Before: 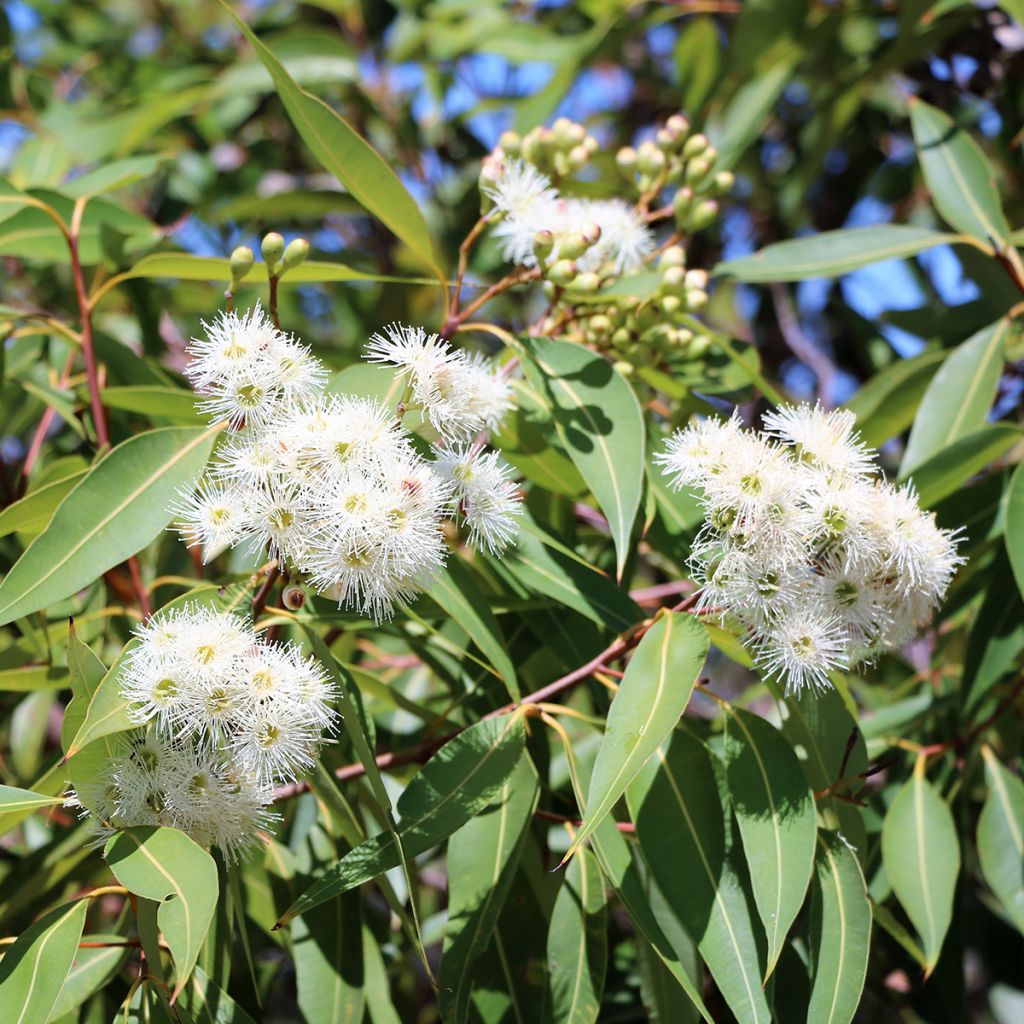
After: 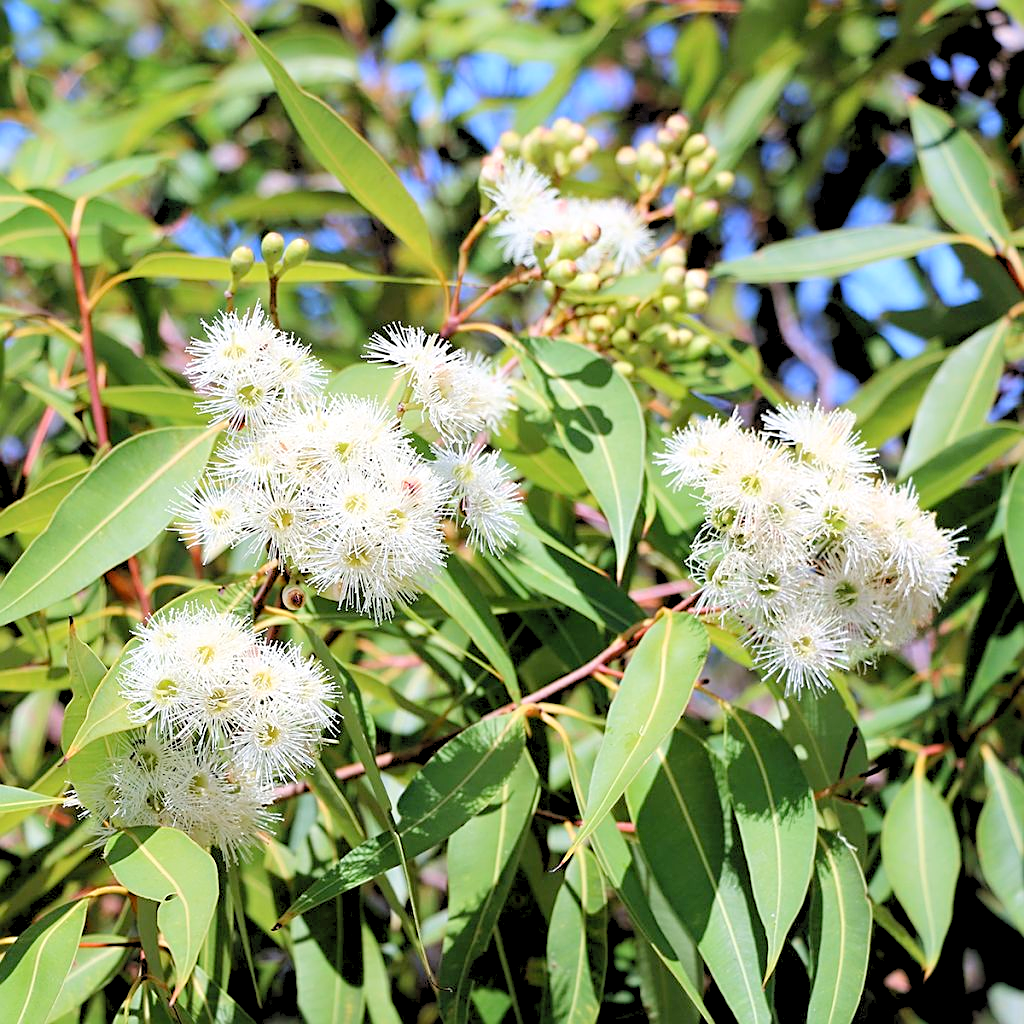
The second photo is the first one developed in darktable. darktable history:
levels: levels [0.093, 0.434, 0.988]
sharpen: on, module defaults
